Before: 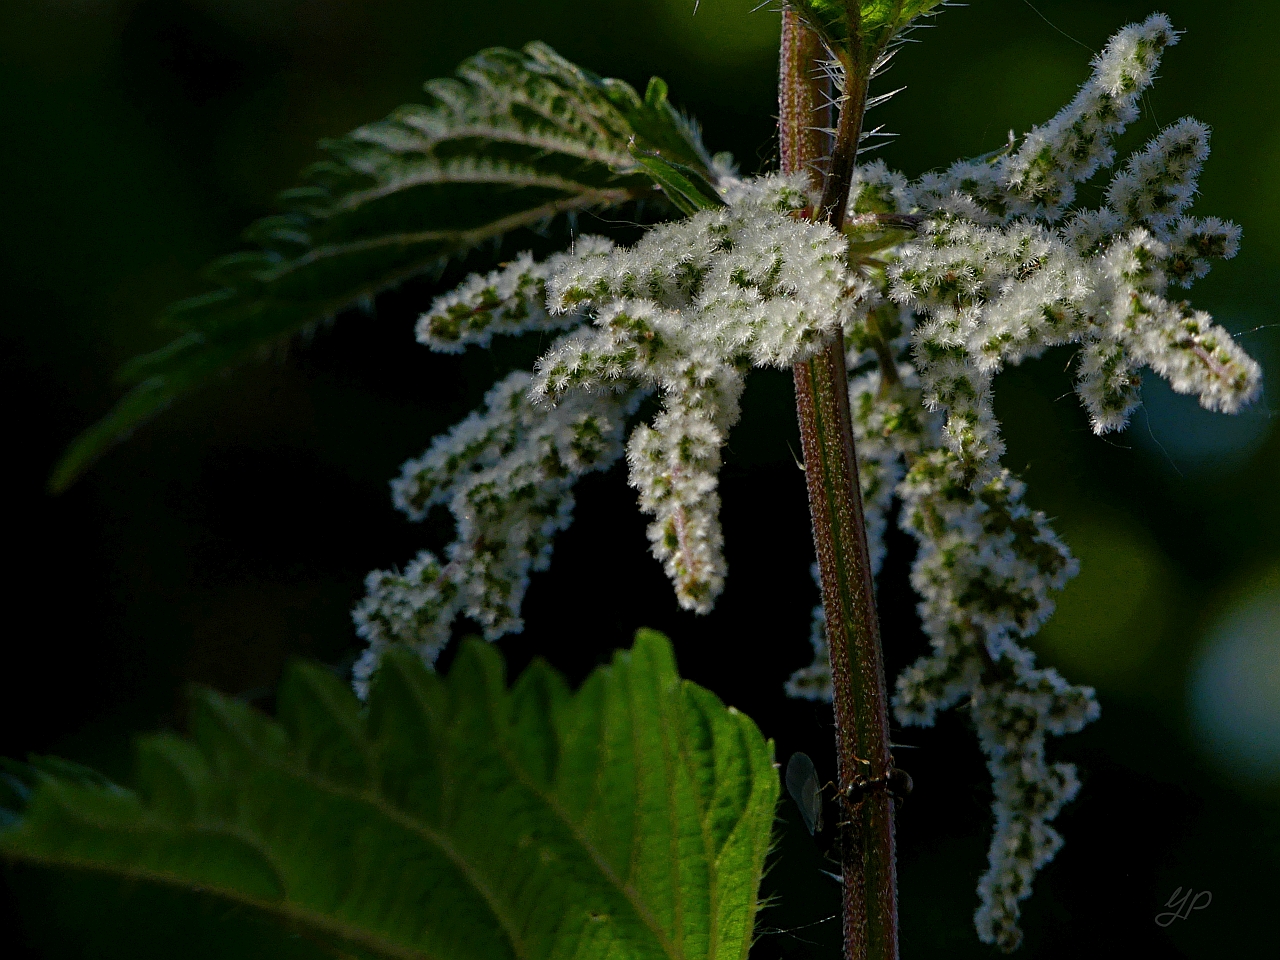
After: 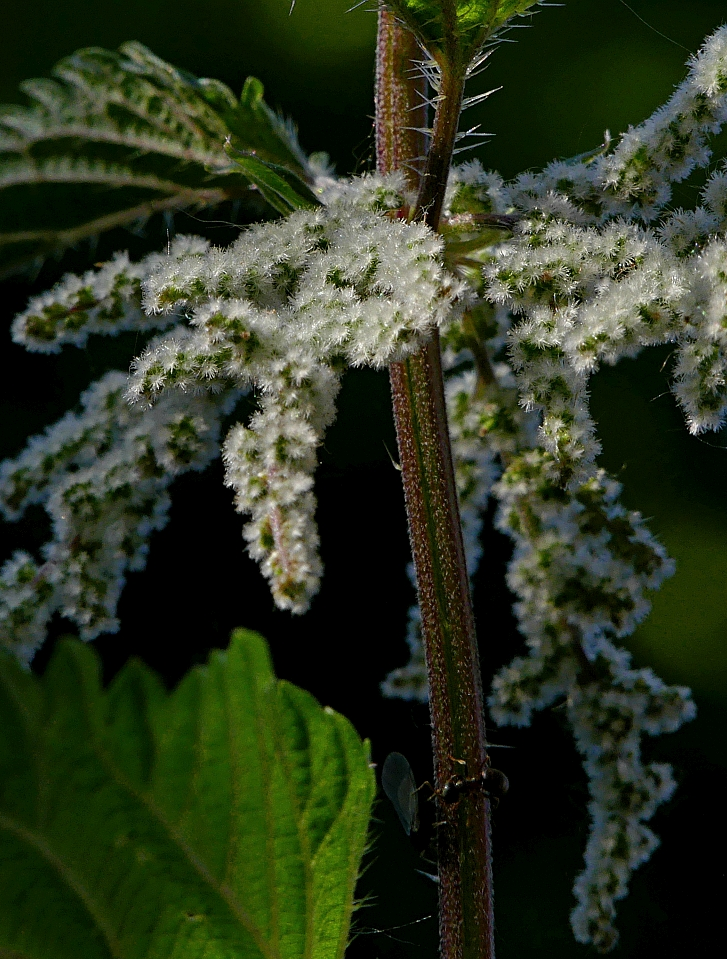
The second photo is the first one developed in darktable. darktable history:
crop: left 31.602%, top 0.004%, right 11.527%
